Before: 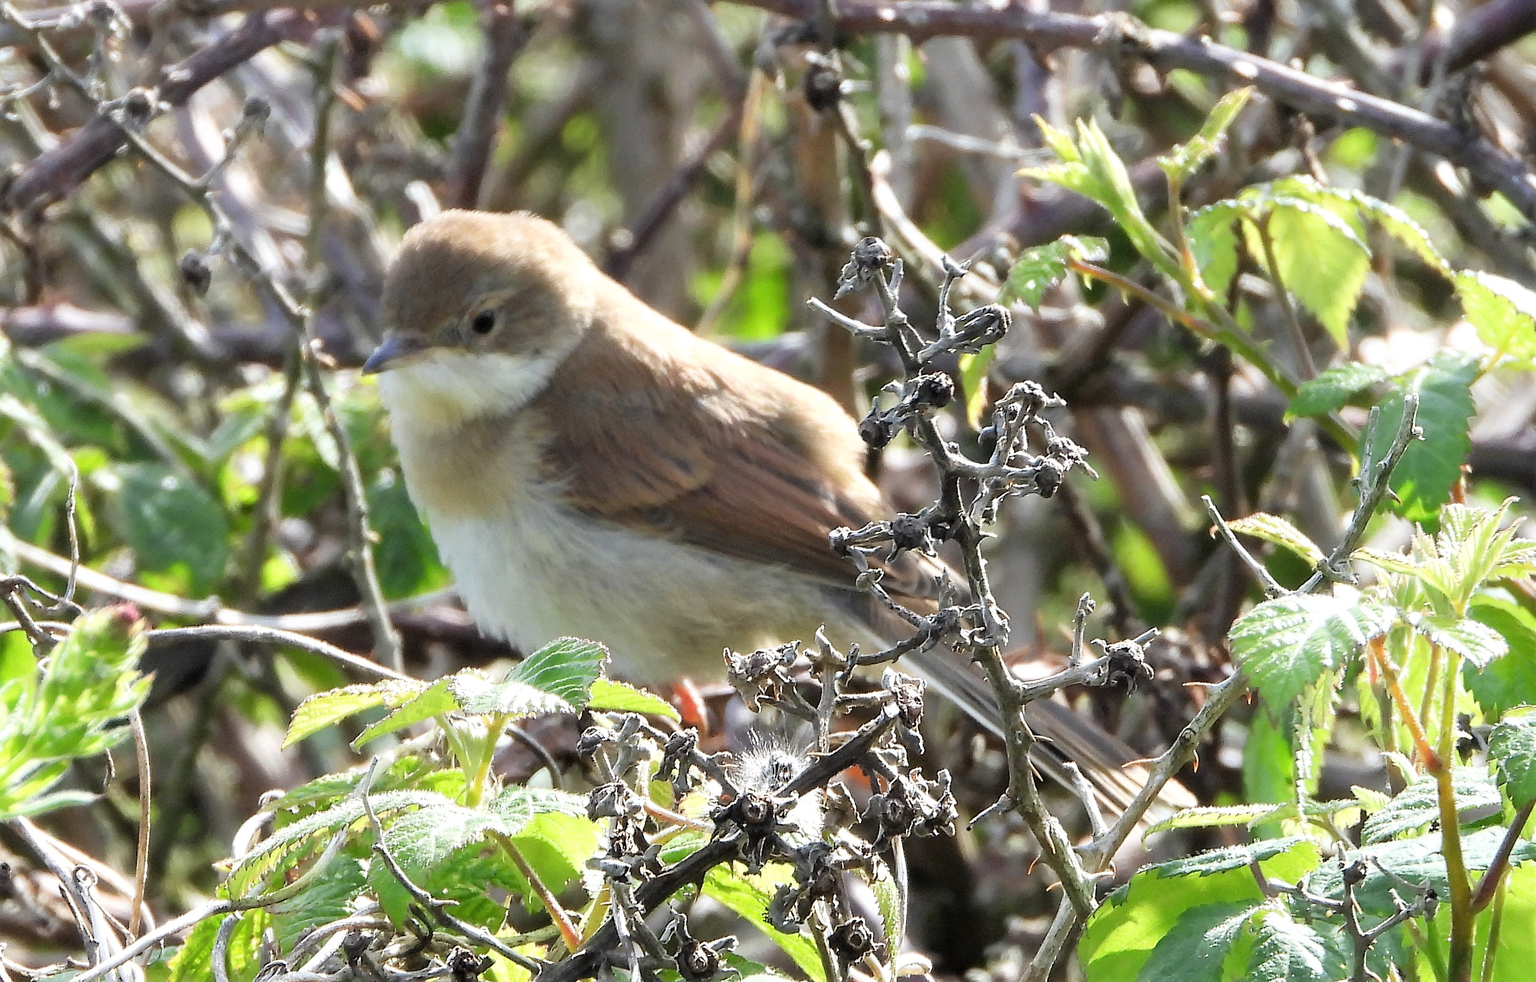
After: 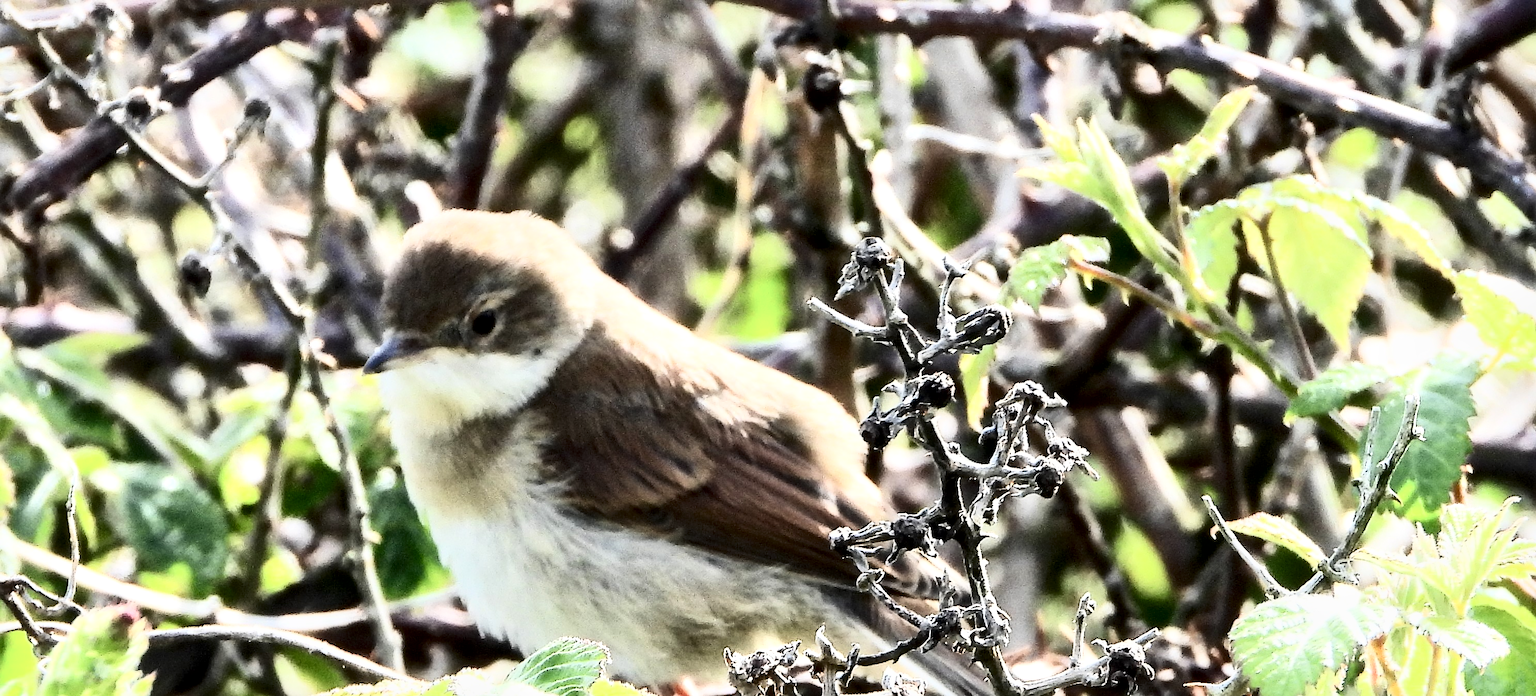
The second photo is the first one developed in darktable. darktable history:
crop: right 0.001%, bottom 29.032%
contrast brightness saturation: contrast 0.915, brightness 0.195
local contrast: mode bilateral grid, contrast 25, coarseness 47, detail 151%, midtone range 0.2
filmic rgb: black relative exposure -6.99 EV, white relative exposure 6.06 EV, threshold 3.04 EV, target black luminance 0%, hardness 2.72, latitude 61.64%, contrast 0.703, highlights saturation mix 10.91%, shadows ↔ highlights balance -0.117%, color science v6 (2022), iterations of high-quality reconstruction 0, enable highlight reconstruction true
